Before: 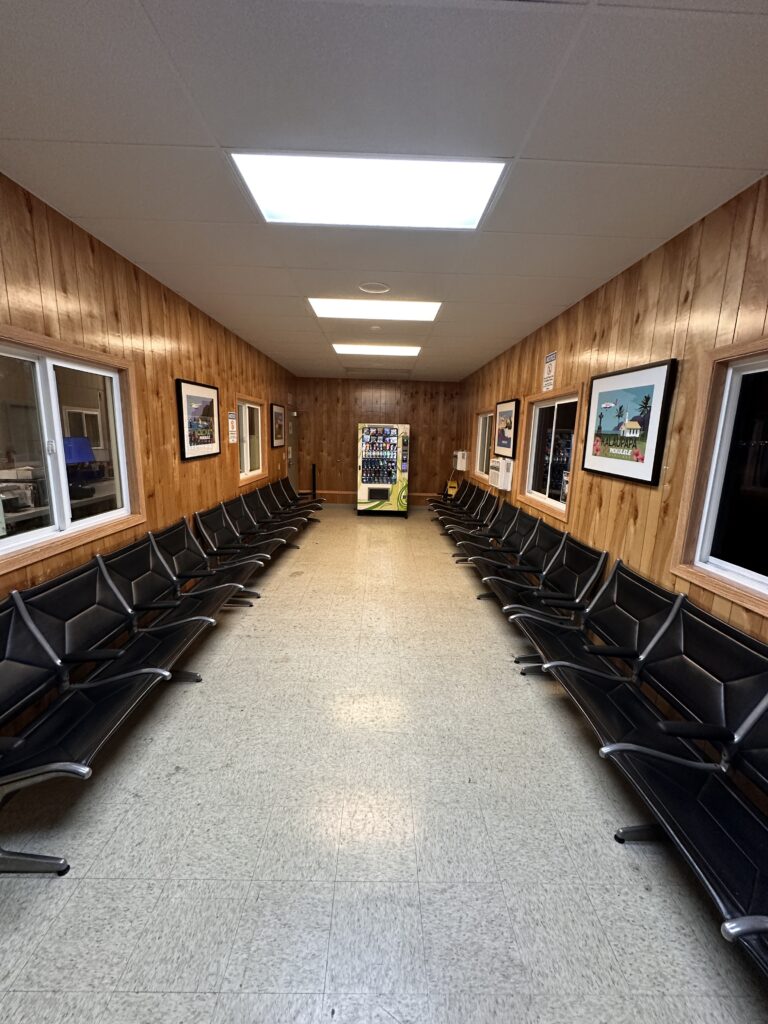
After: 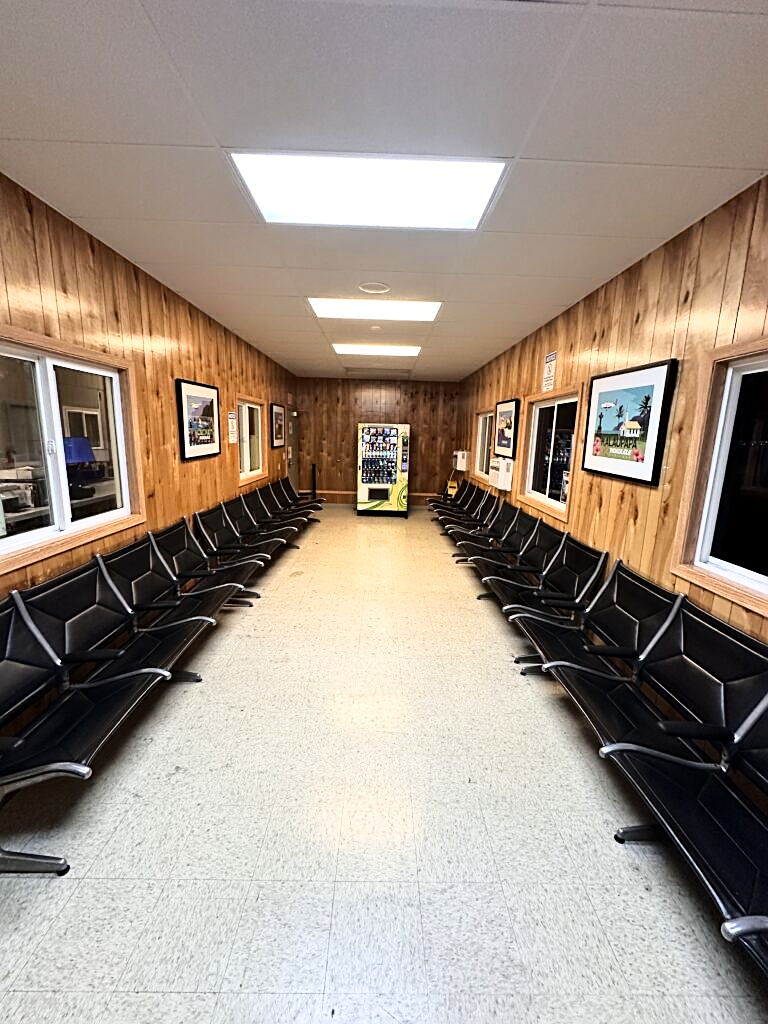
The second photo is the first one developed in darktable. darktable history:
base curve: curves: ch0 [(0, 0) (0.028, 0.03) (0.121, 0.232) (0.46, 0.748) (0.859, 0.968) (1, 1)]
sharpen: on, module defaults
